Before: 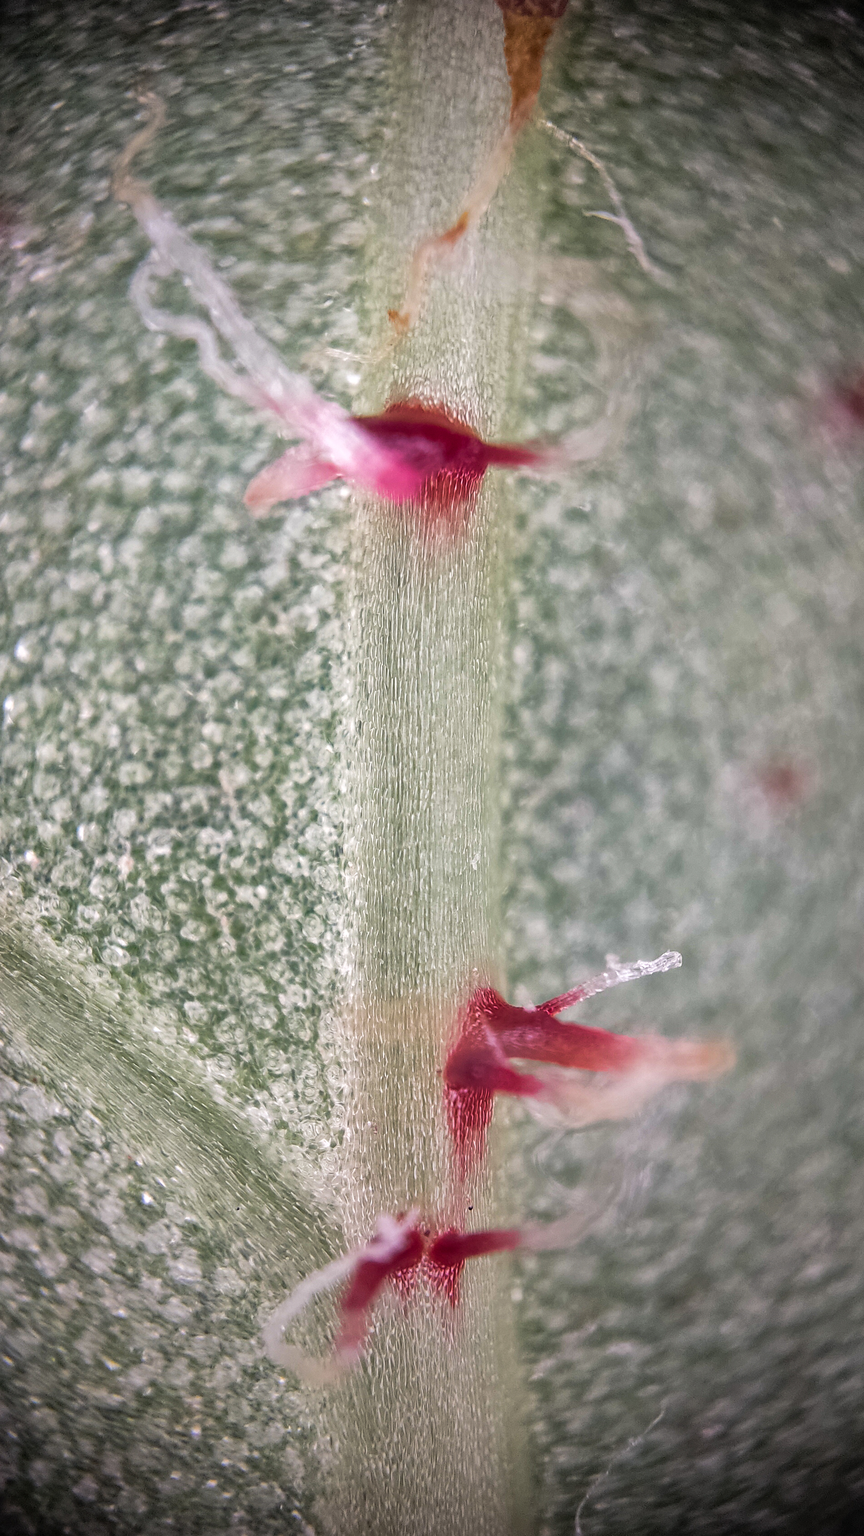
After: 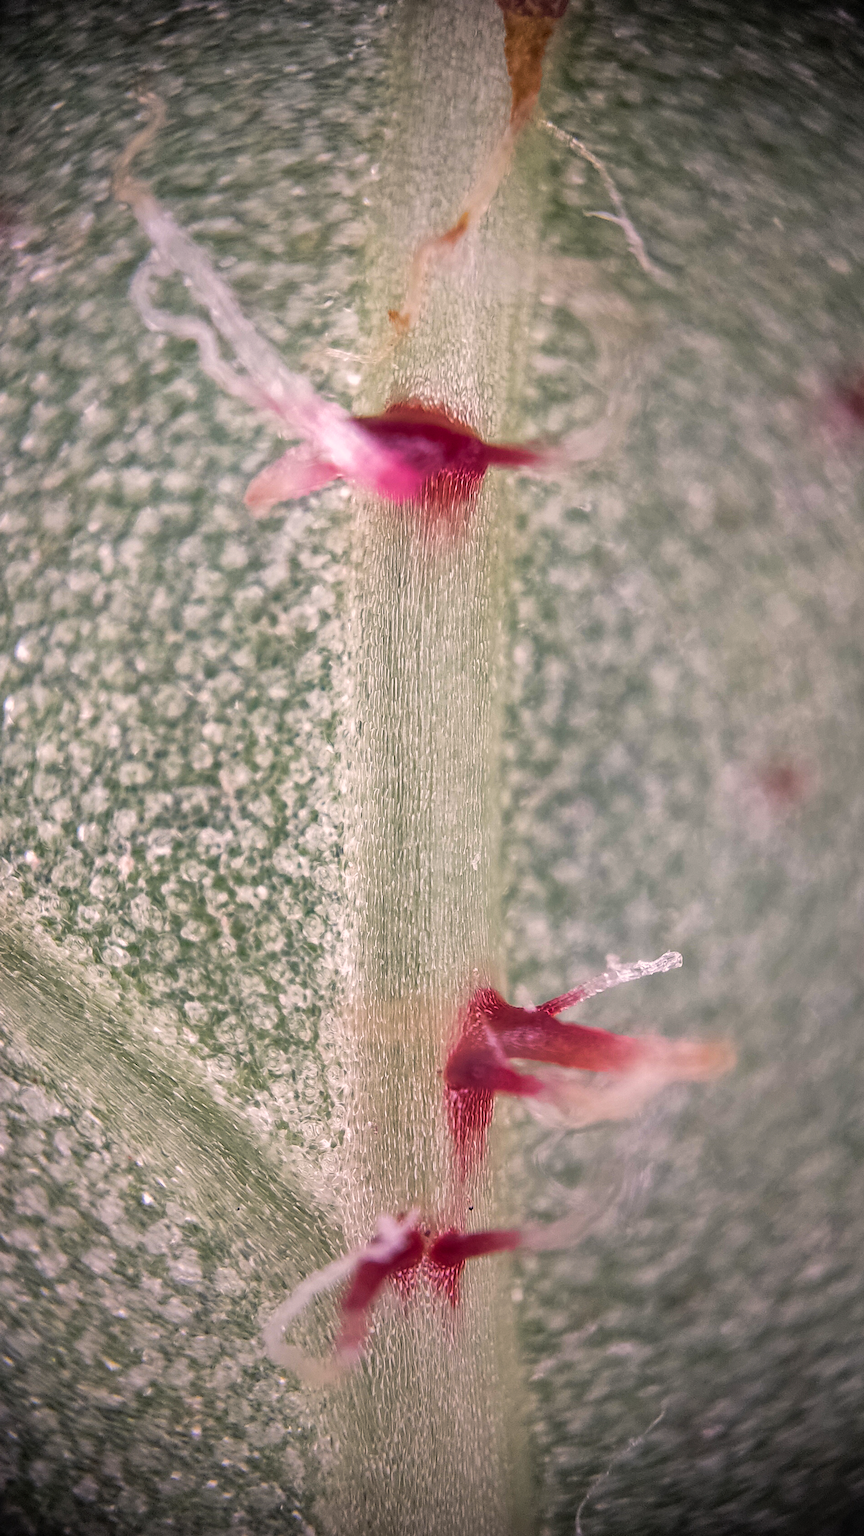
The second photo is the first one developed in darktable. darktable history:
color balance rgb: highlights gain › chroma 2.374%, highlights gain › hue 37.82°, perceptual saturation grading › global saturation 0.822%
